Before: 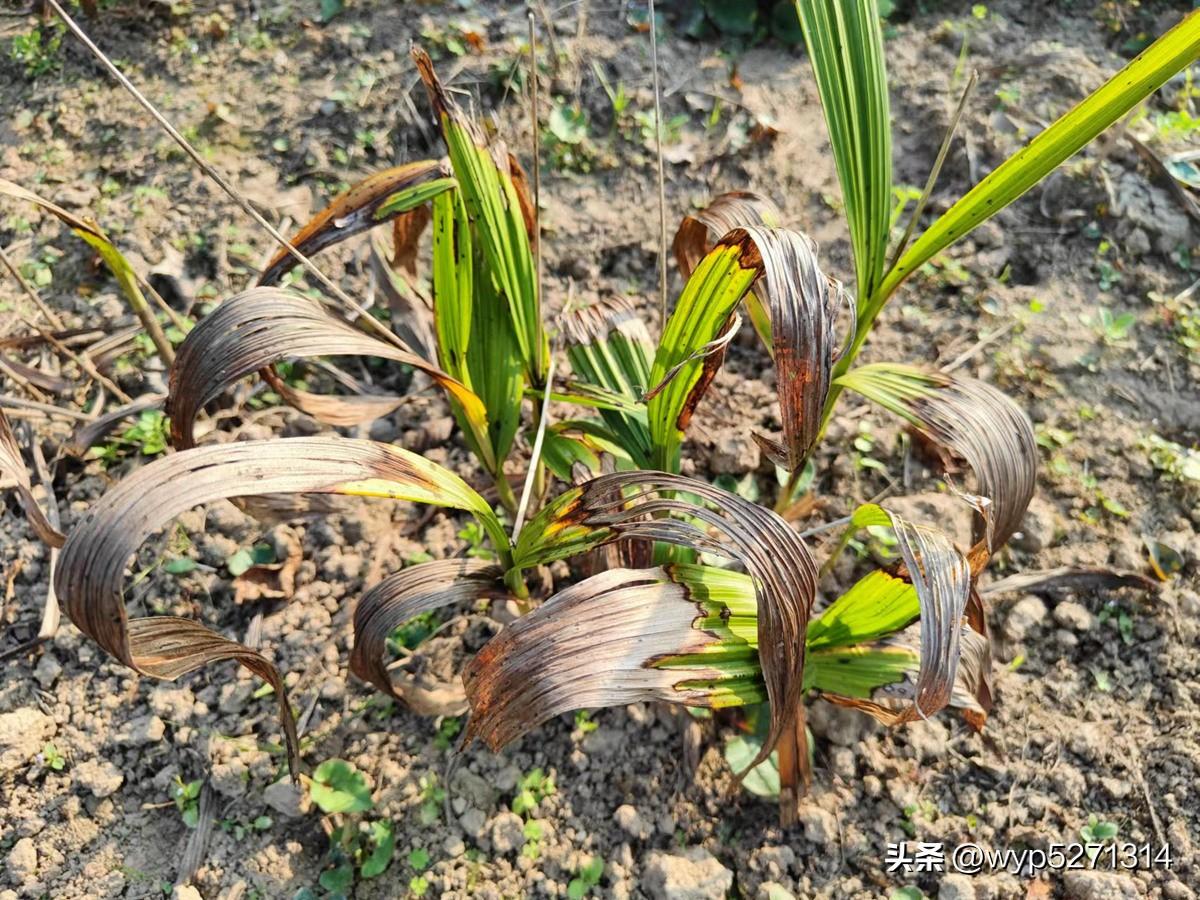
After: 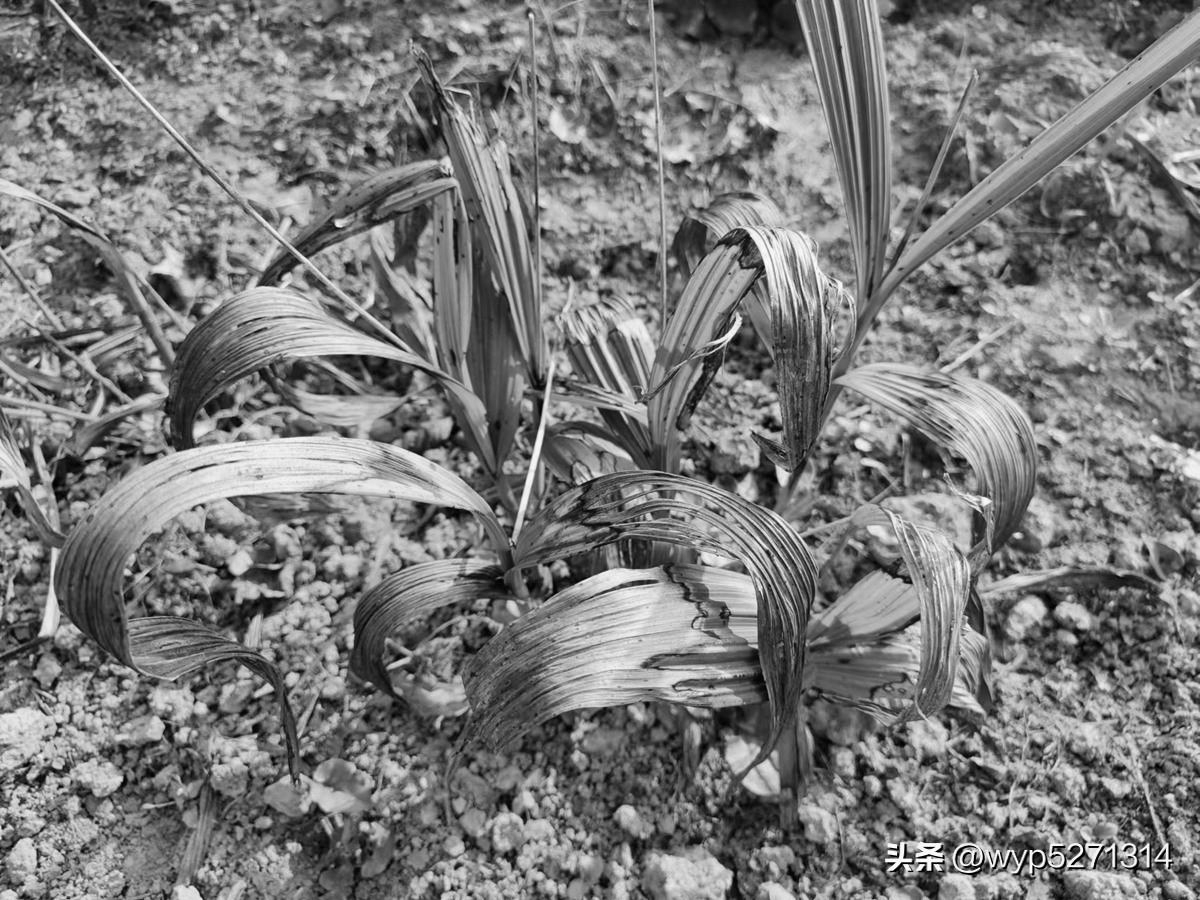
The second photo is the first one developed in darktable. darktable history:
color calibration: output gray [0.23, 0.37, 0.4, 0], illuminant as shot in camera, x 0.358, y 0.373, temperature 4628.91 K
